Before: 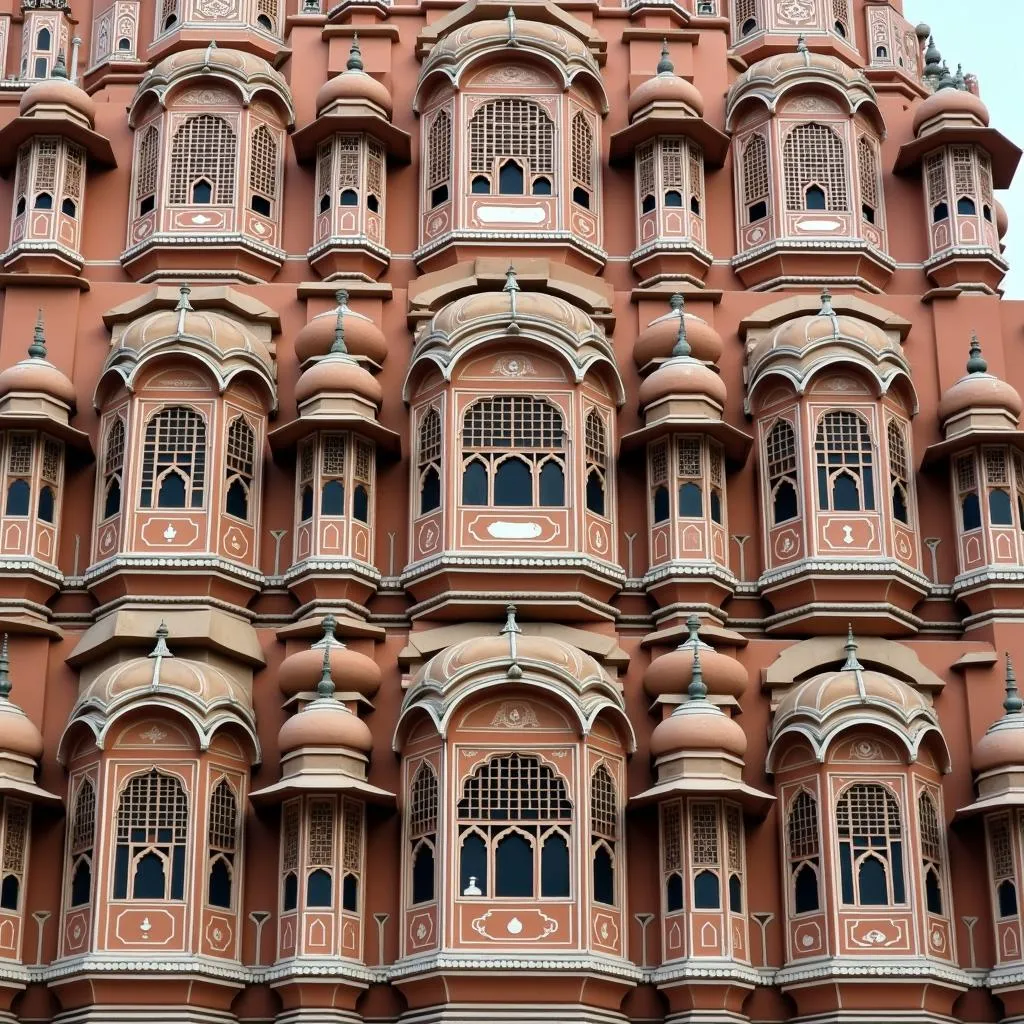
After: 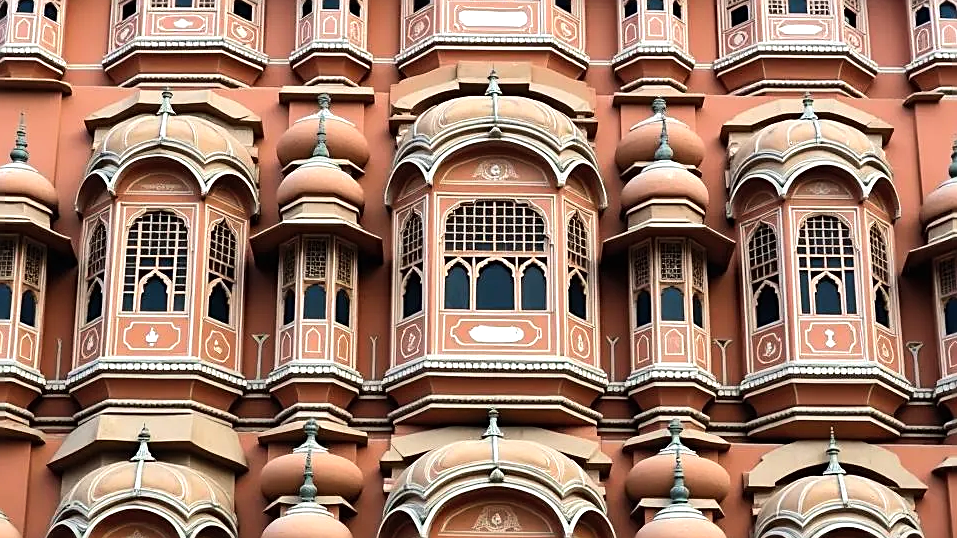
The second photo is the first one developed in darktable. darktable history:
sharpen: on, module defaults
contrast brightness saturation: contrast 0.072, brightness 0.075, saturation 0.178
crop: left 1.769%, top 19.235%, right 4.698%, bottom 28.142%
exposure: black level correction 0, compensate highlight preservation false
tone equalizer: -8 EV -0.41 EV, -7 EV -0.426 EV, -6 EV -0.366 EV, -5 EV -0.238 EV, -3 EV 0.225 EV, -2 EV 0.338 EV, -1 EV 0.396 EV, +0 EV 0.408 EV, edges refinement/feathering 500, mask exposure compensation -1.57 EV, preserve details no
